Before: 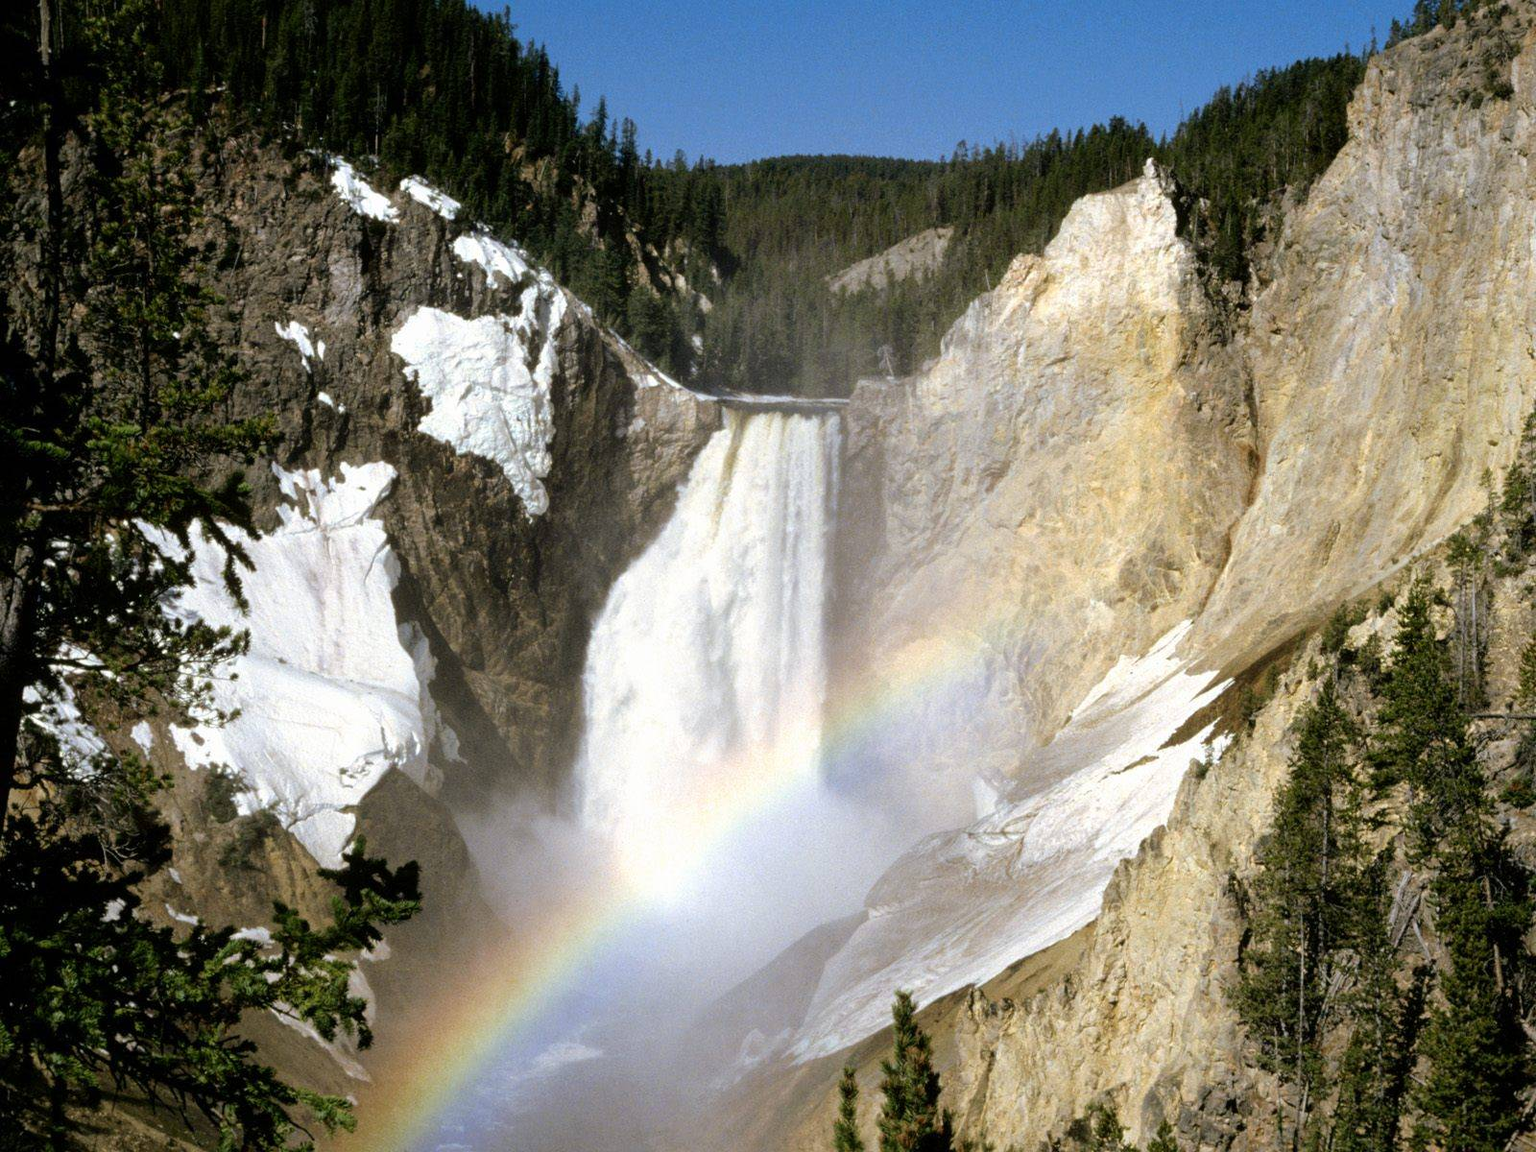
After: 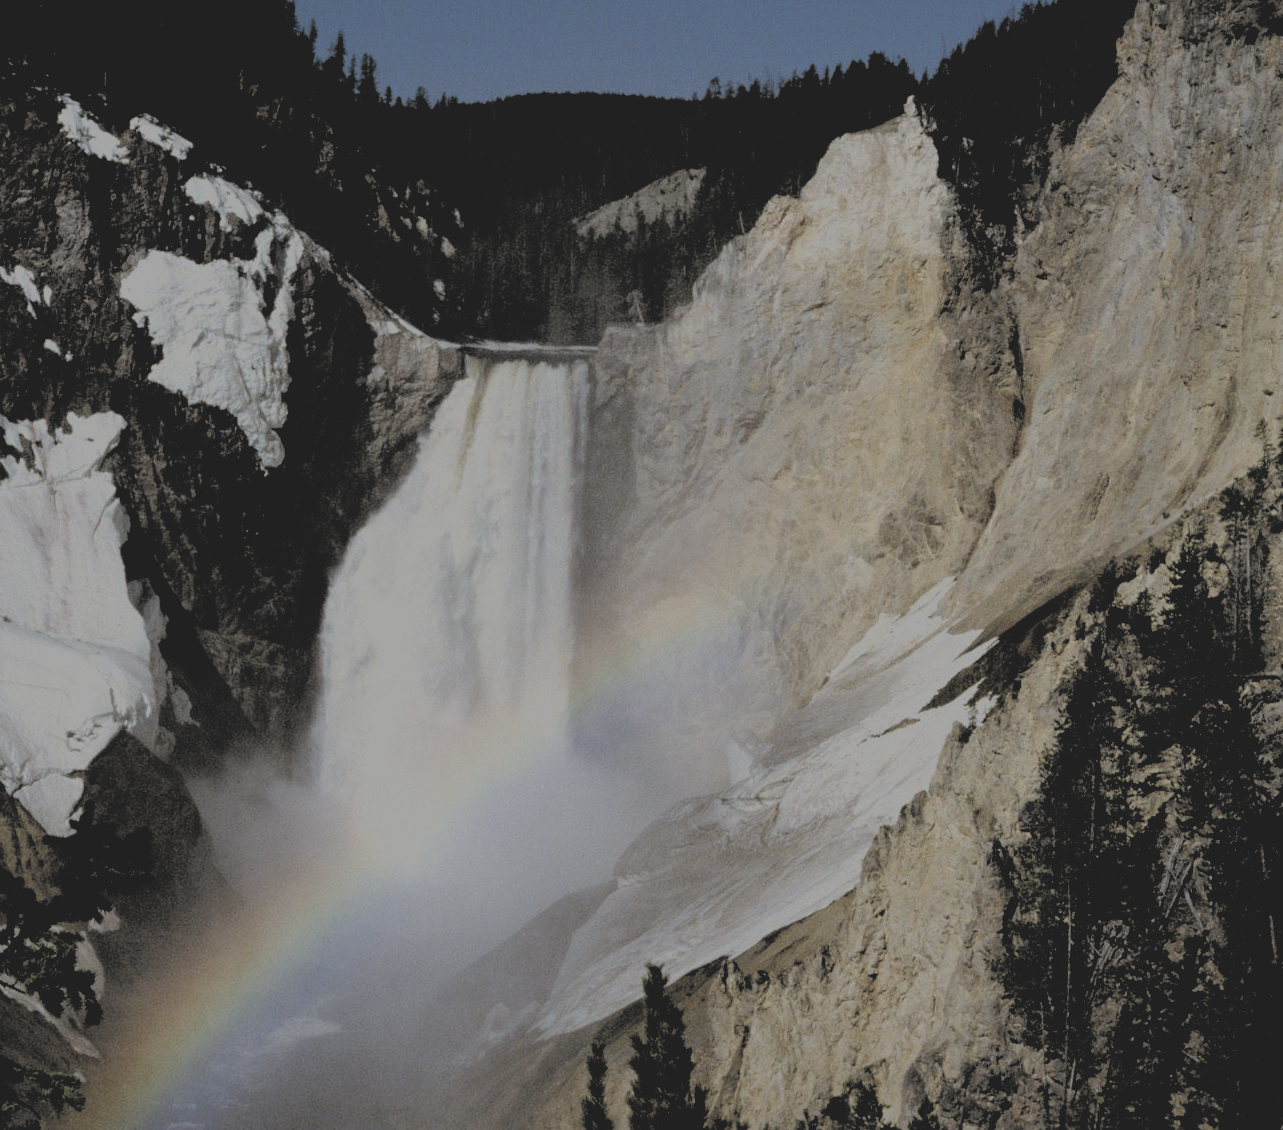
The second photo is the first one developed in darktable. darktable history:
filmic rgb: black relative exposure -2.7 EV, white relative exposure 4.56 EV, hardness 1.7, contrast 1.246, color science v4 (2020)
contrast brightness saturation: contrast -0.257, saturation -0.44
exposure: exposure -0.916 EV, compensate highlight preservation false
crop and rotate: left 17.941%, top 5.755%, right 1.817%
